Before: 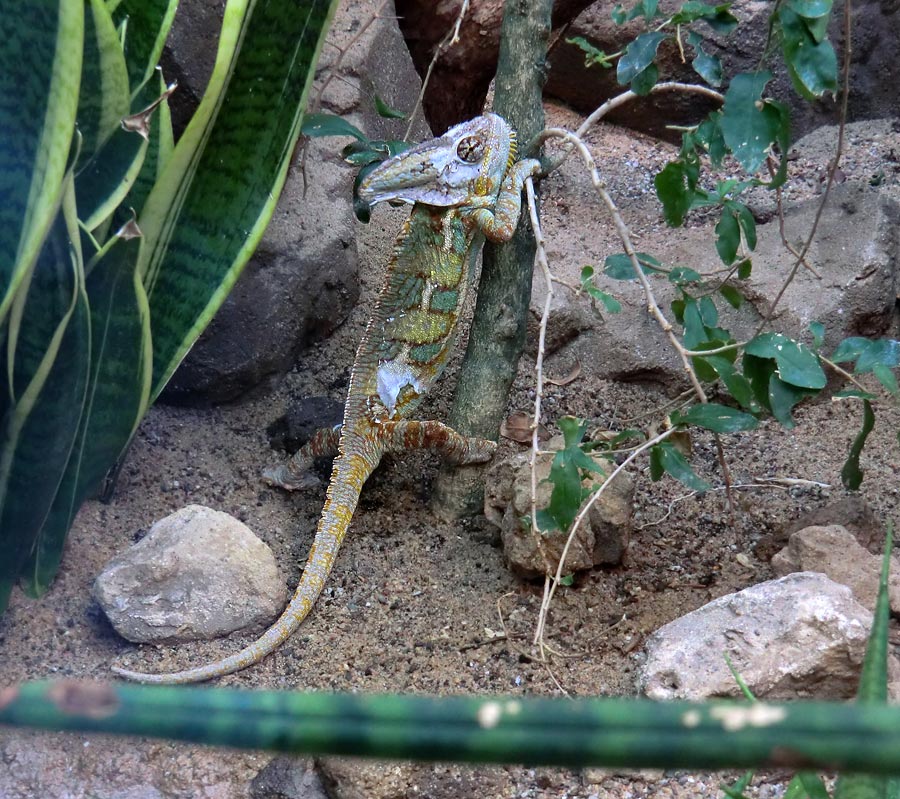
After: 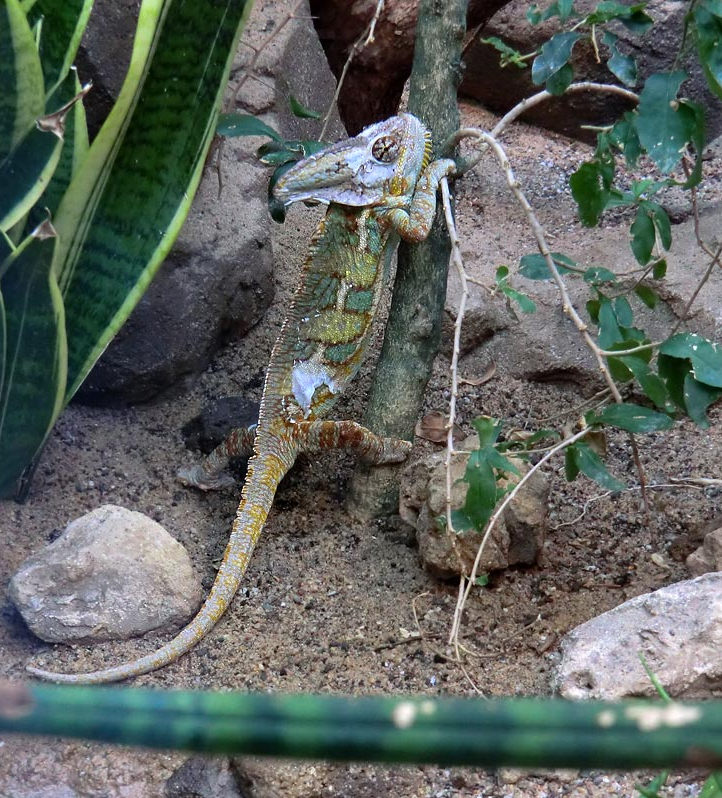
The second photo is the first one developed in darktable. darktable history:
crop and rotate: left 9.552%, right 10.14%
